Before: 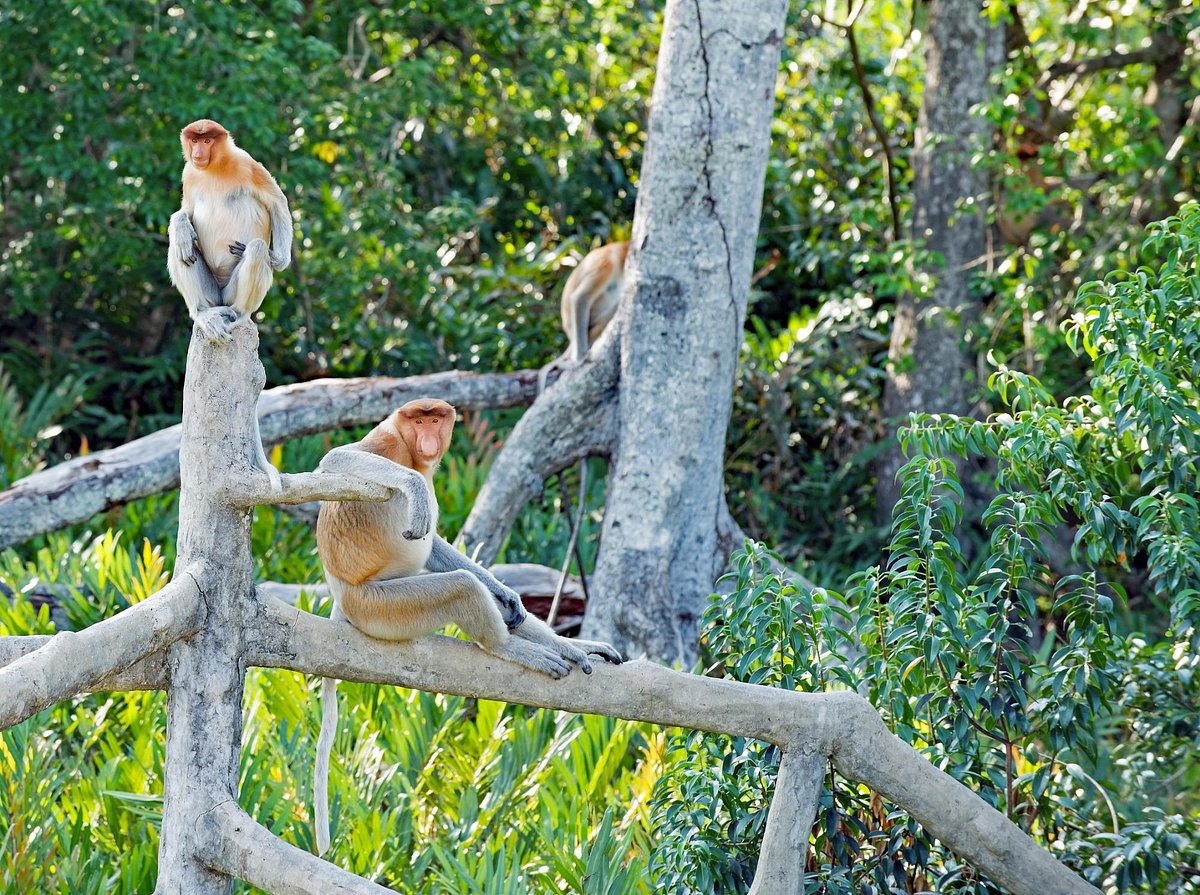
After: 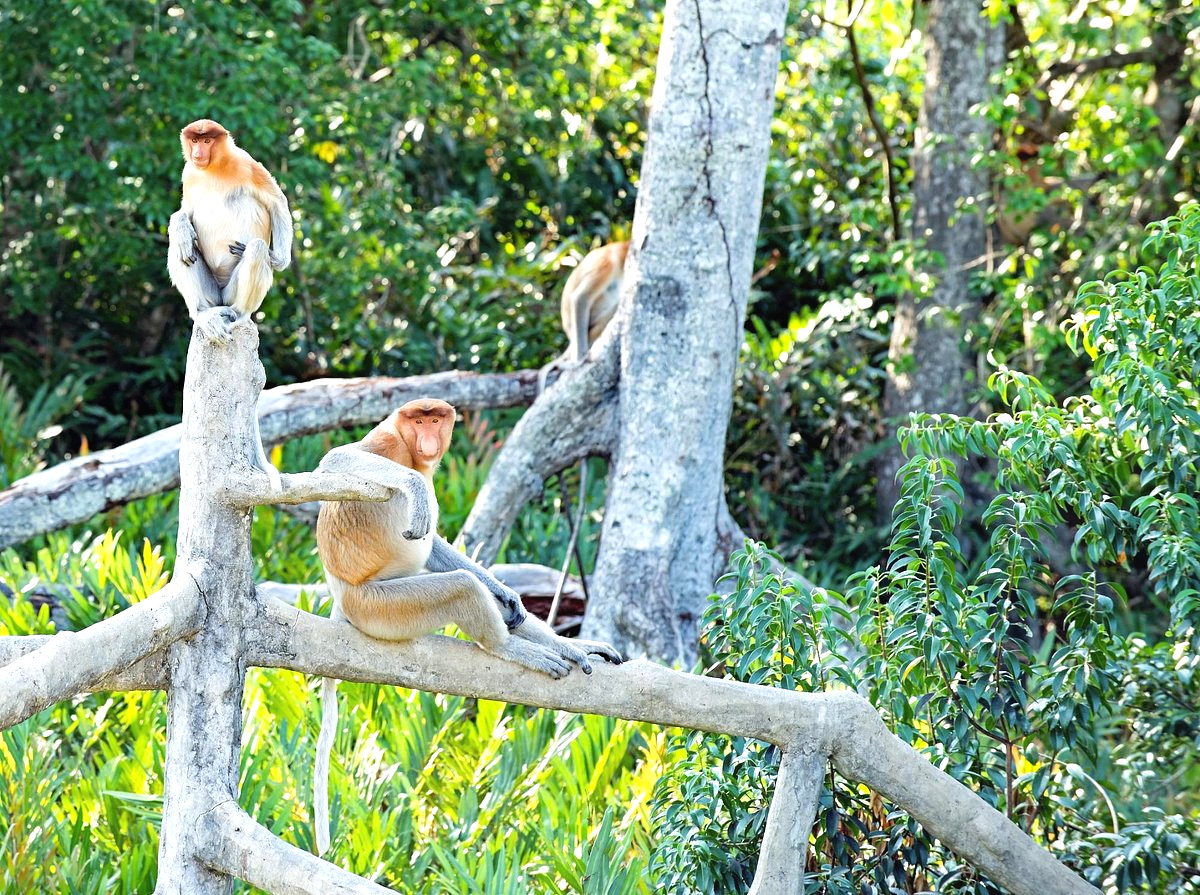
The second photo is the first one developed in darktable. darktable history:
contrast equalizer: y [[0.6 ×6], [0.55 ×6], [0 ×6], [0 ×6], [0 ×6]], mix -0.186
tone equalizer: -8 EV -0.745 EV, -7 EV -0.721 EV, -6 EV -0.631 EV, -5 EV -0.36 EV, -3 EV 0.375 EV, -2 EV 0.6 EV, -1 EV 0.69 EV, +0 EV 0.721 EV, mask exposure compensation -0.503 EV
